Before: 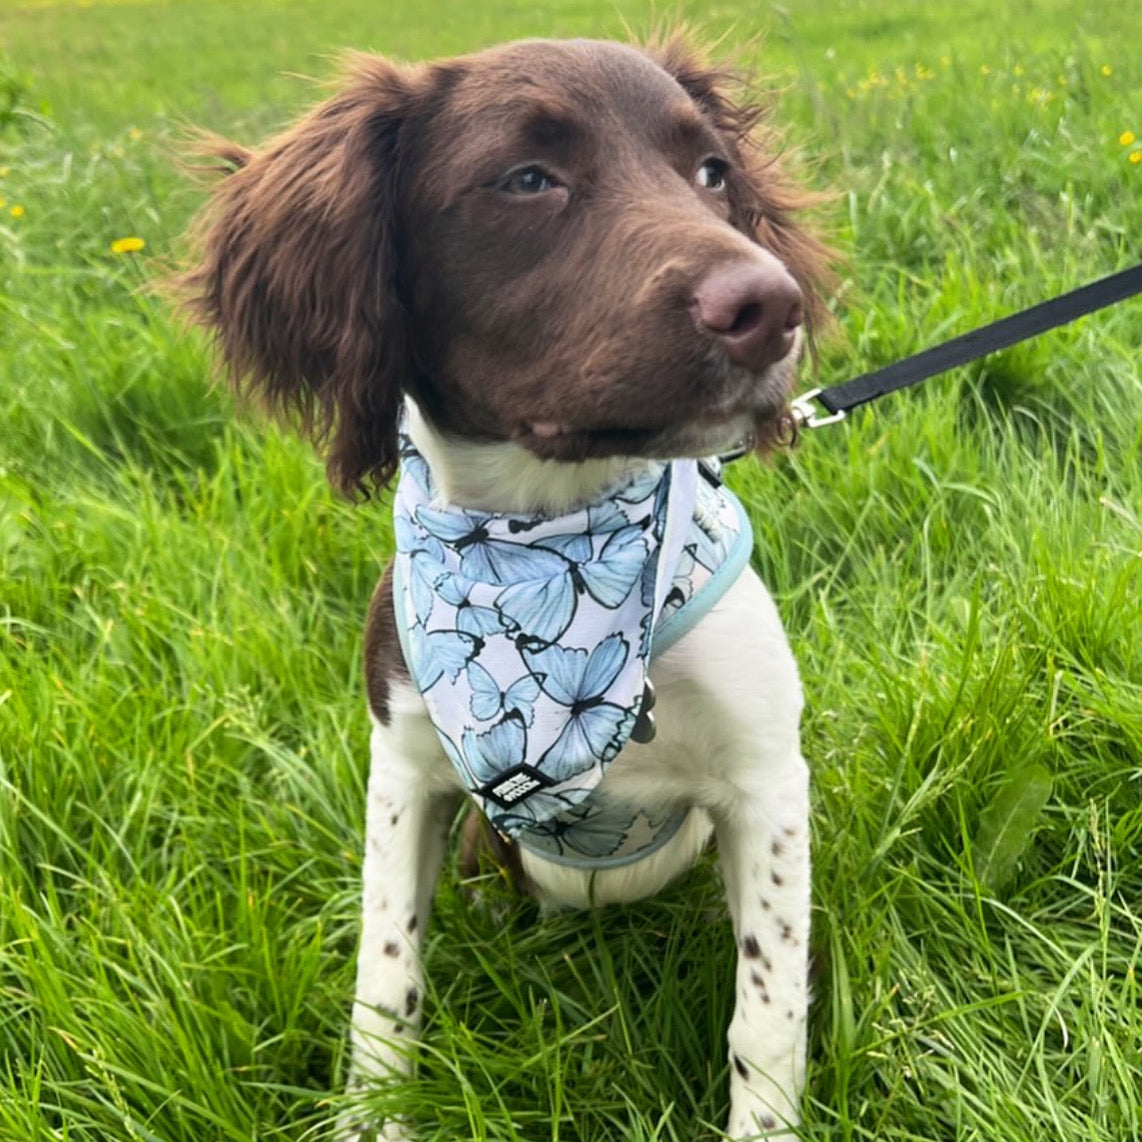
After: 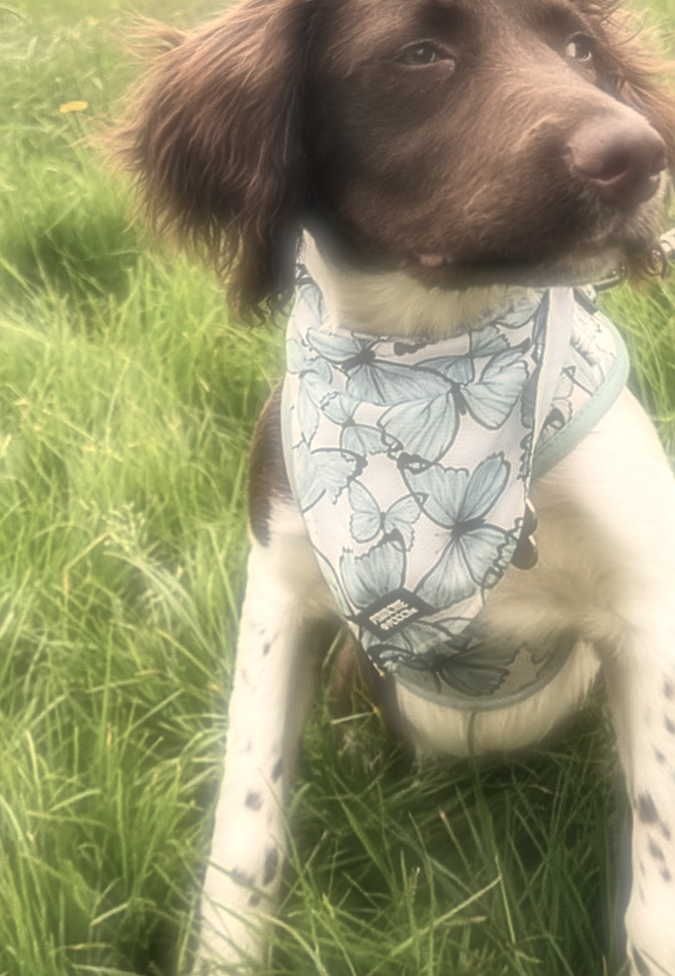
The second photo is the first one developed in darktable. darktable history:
exposure: exposure 0.128 EV, compensate highlight preservation false
sharpen: on, module defaults
contrast brightness saturation: contrast 0.1, saturation -0.36
white balance: red 1.138, green 0.996, blue 0.812
crop: top 5.803%, right 27.864%, bottom 5.804%
local contrast: on, module defaults
rotate and perspective: rotation 0.72°, lens shift (vertical) -0.352, lens shift (horizontal) -0.051, crop left 0.152, crop right 0.859, crop top 0.019, crop bottom 0.964
soften: on, module defaults
